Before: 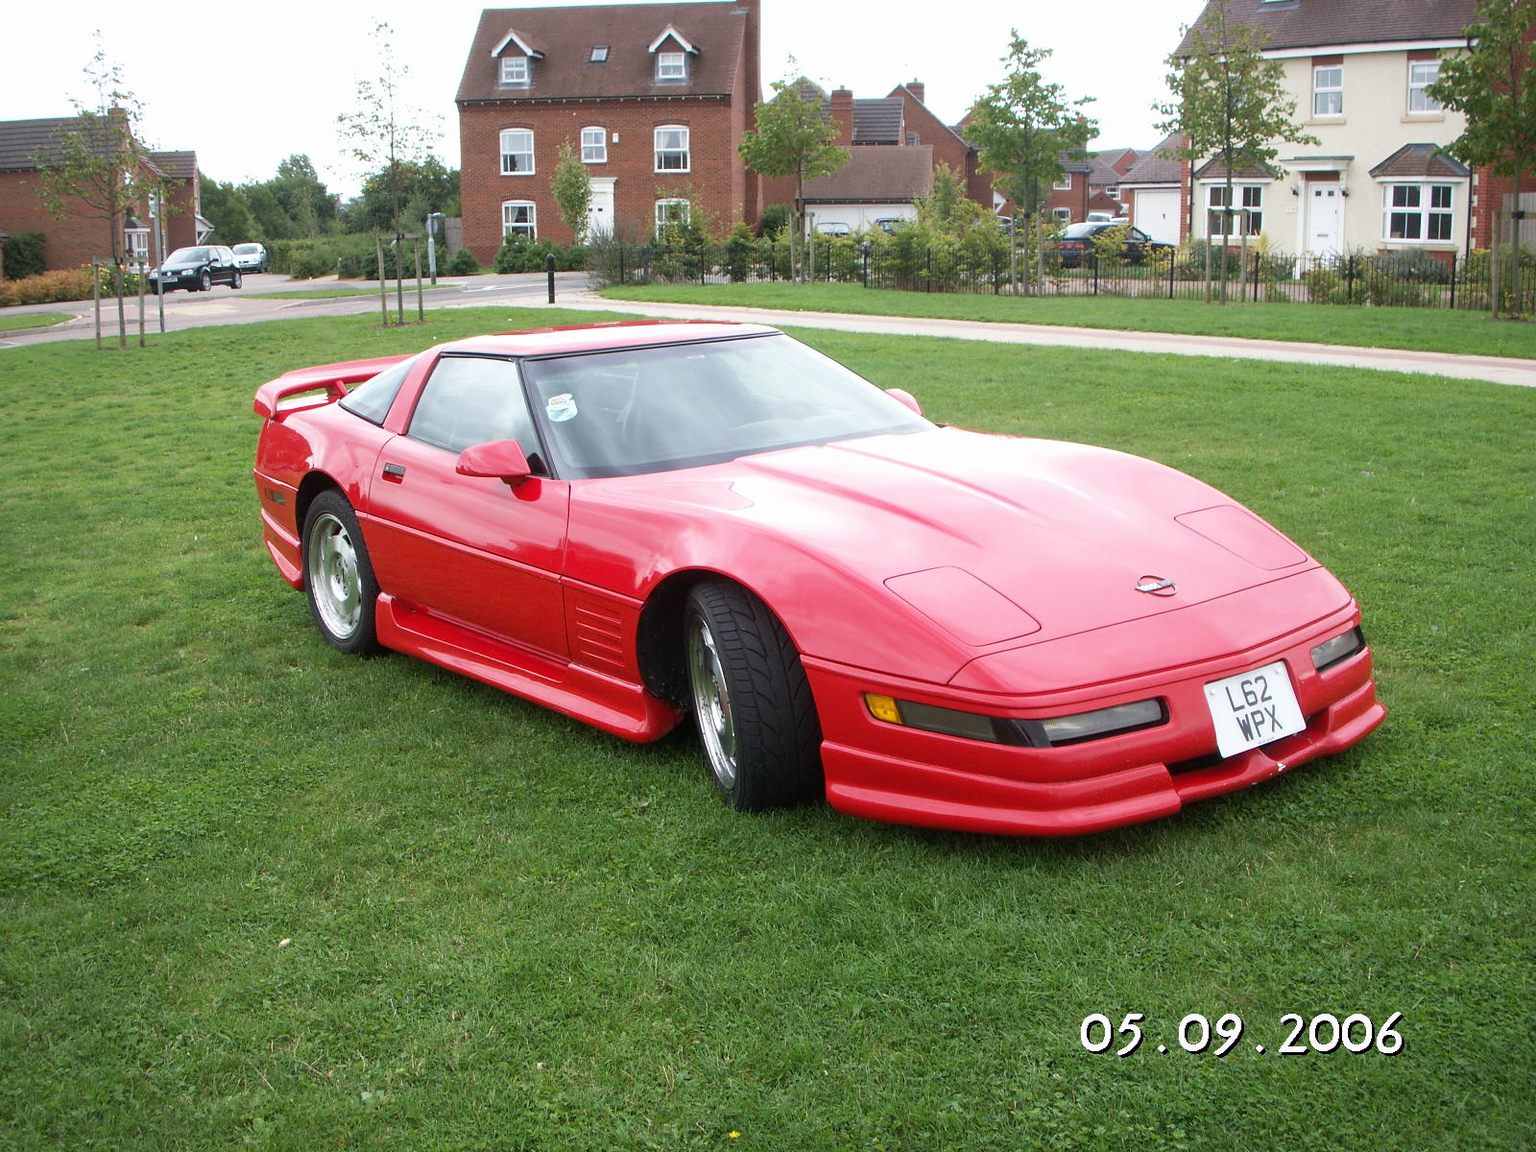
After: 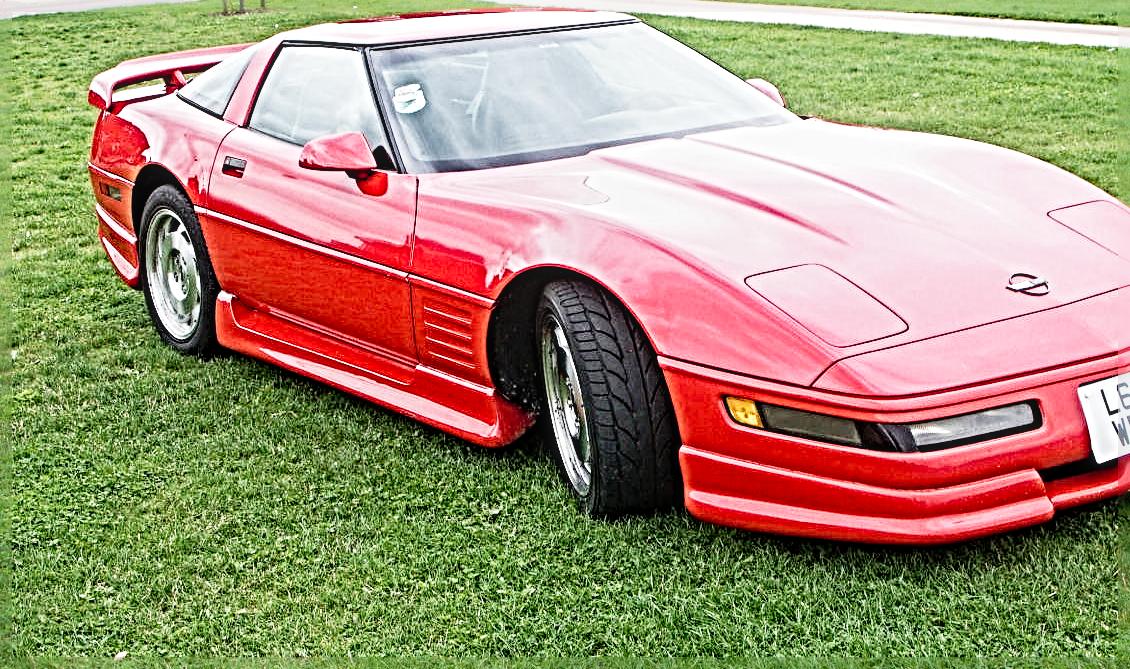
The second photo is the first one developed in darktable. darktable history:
tone curve: curves: ch0 [(0, 0.005) (0.103, 0.097) (0.18, 0.22) (0.378, 0.482) (0.504, 0.631) (0.663, 0.801) (0.834, 0.914) (1, 0.971)]; ch1 [(0, 0) (0.172, 0.123) (0.324, 0.253) (0.396, 0.388) (0.478, 0.461) (0.499, 0.498) (0.522, 0.528) (0.604, 0.692) (0.704, 0.818) (1, 1)]; ch2 [(0, 0) (0.411, 0.424) (0.496, 0.5) (0.515, 0.519) (0.555, 0.585) (0.628, 0.703) (1, 1)], preserve colors none
sharpen: radius 6.272, amount 1.803, threshold 0.013
local contrast: on, module defaults
crop: left 11.053%, top 27.185%, right 18.263%, bottom 17.024%
